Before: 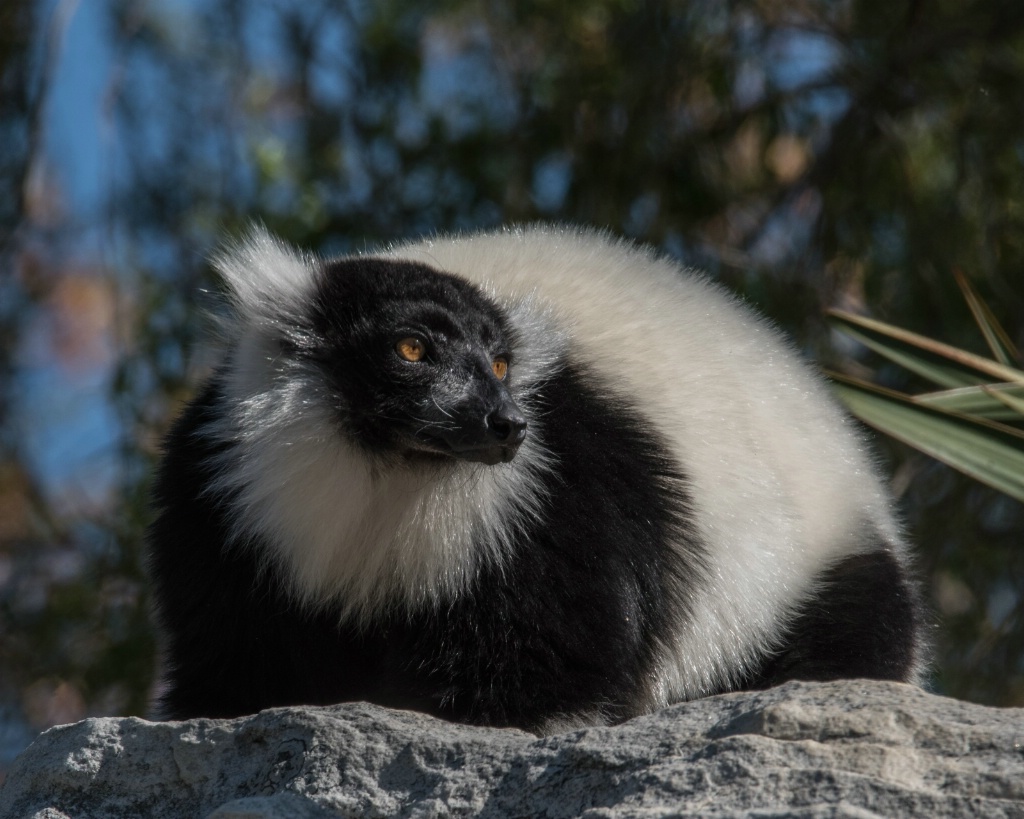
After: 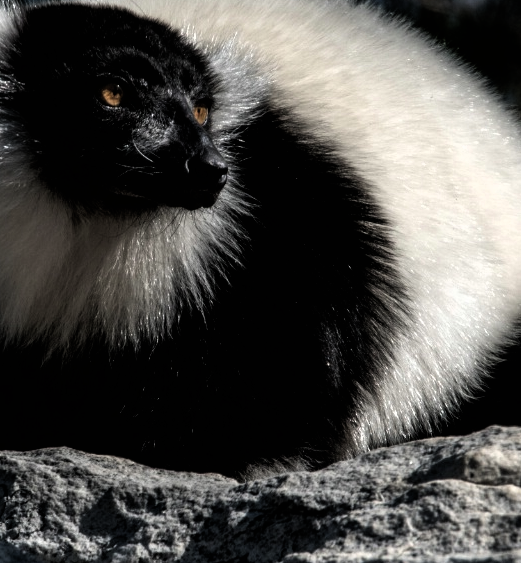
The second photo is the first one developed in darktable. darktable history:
filmic rgb: black relative exposure -8.2 EV, white relative exposure 2.2 EV, threshold 3 EV, hardness 7.11, latitude 85.74%, contrast 1.696, highlights saturation mix -4%, shadows ↔ highlights balance -2.69%, color science v5 (2021), contrast in shadows safe, contrast in highlights safe, enable highlight reconstruction true
crop and rotate: left 29.237%, top 31.152%, right 19.807%
